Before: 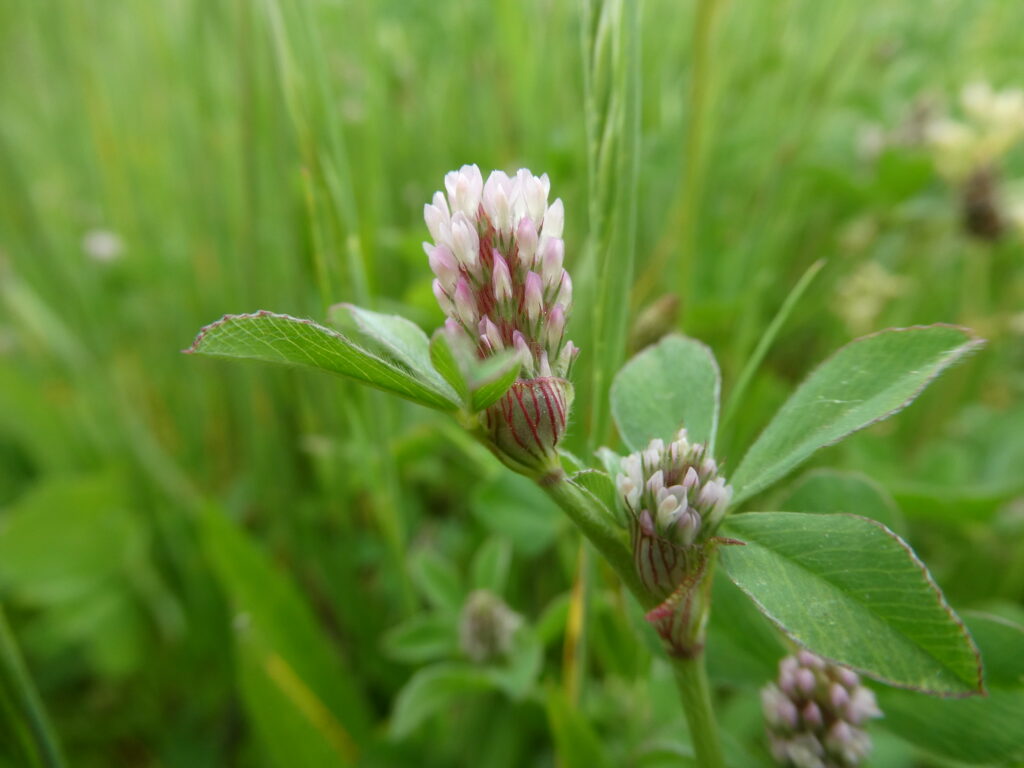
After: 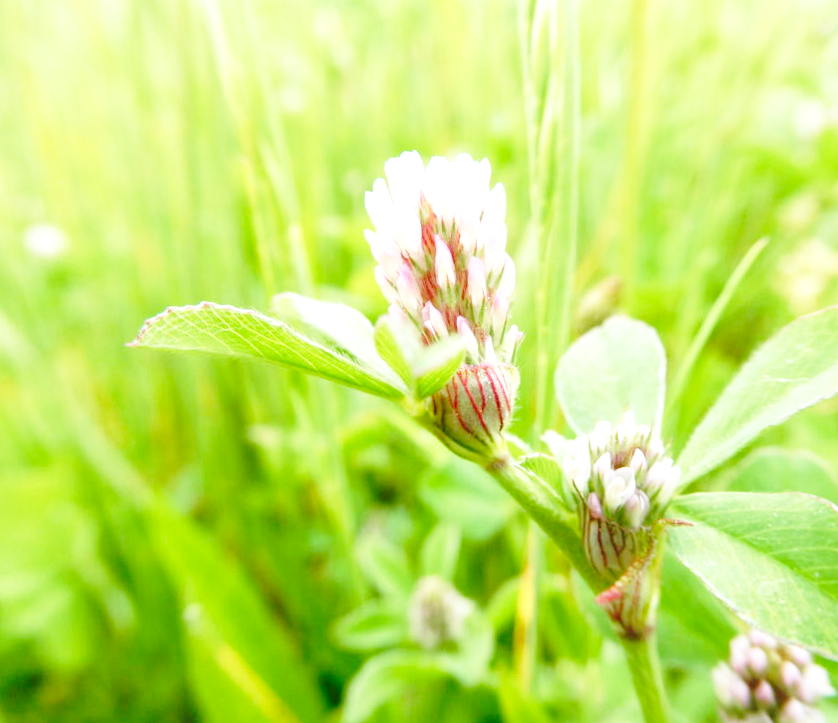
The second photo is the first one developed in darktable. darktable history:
exposure: exposure 1.138 EV, compensate highlight preservation false
crop and rotate: angle 1.26°, left 4.14%, top 0.432%, right 11.59%, bottom 2.654%
base curve: curves: ch0 [(0, 0) (0.032, 0.037) (0.105, 0.228) (0.435, 0.76) (0.856, 0.983) (1, 1)], preserve colors none
tone equalizer: on, module defaults
